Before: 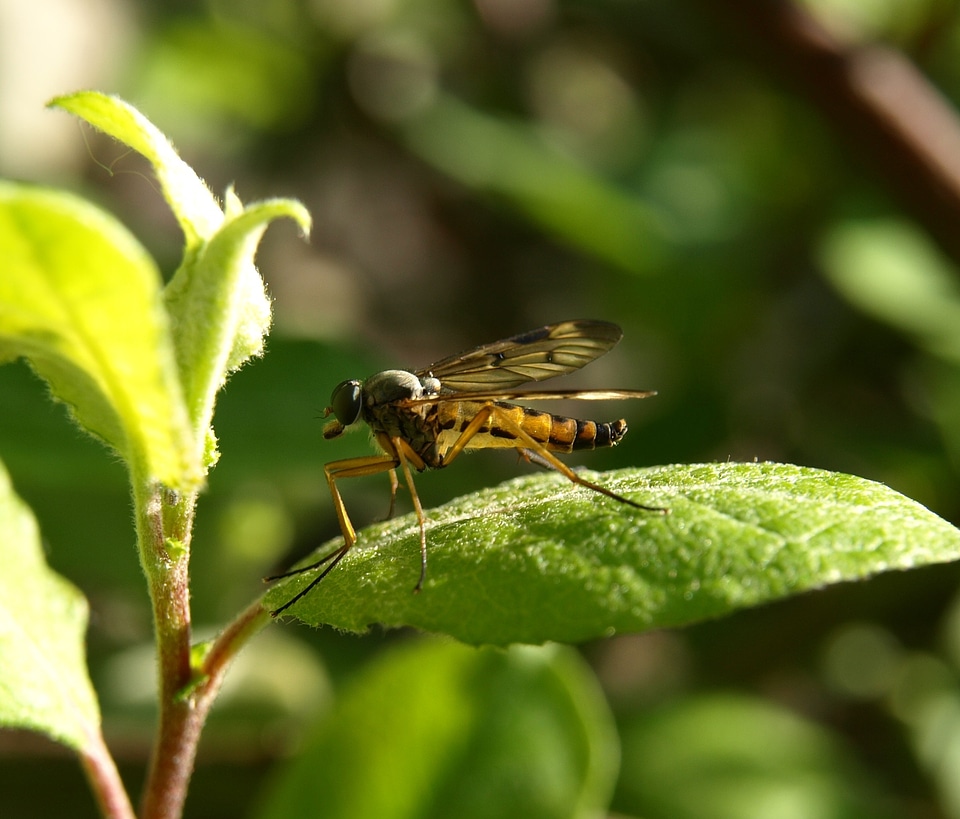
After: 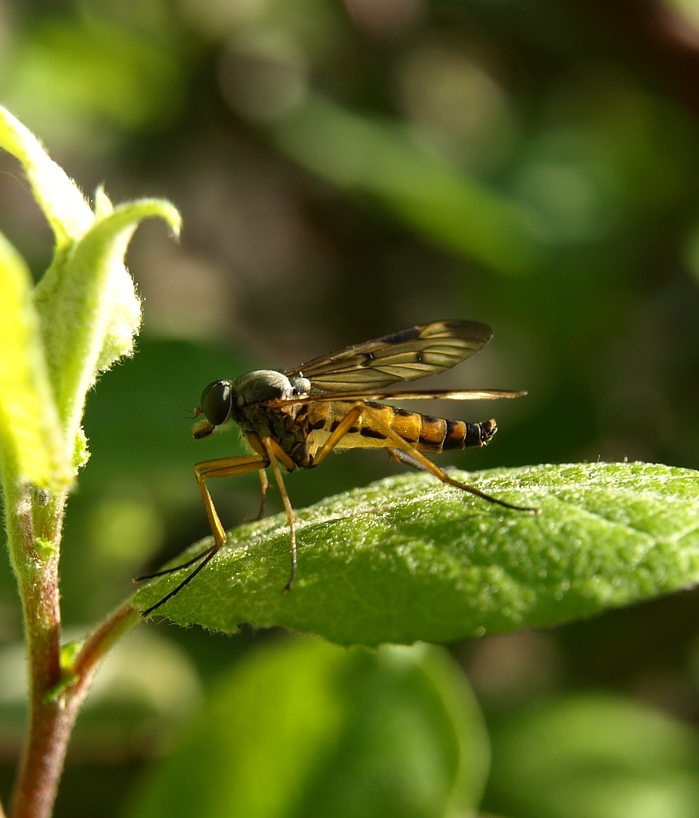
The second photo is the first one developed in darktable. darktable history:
crop: left 13.629%, right 13.458%
